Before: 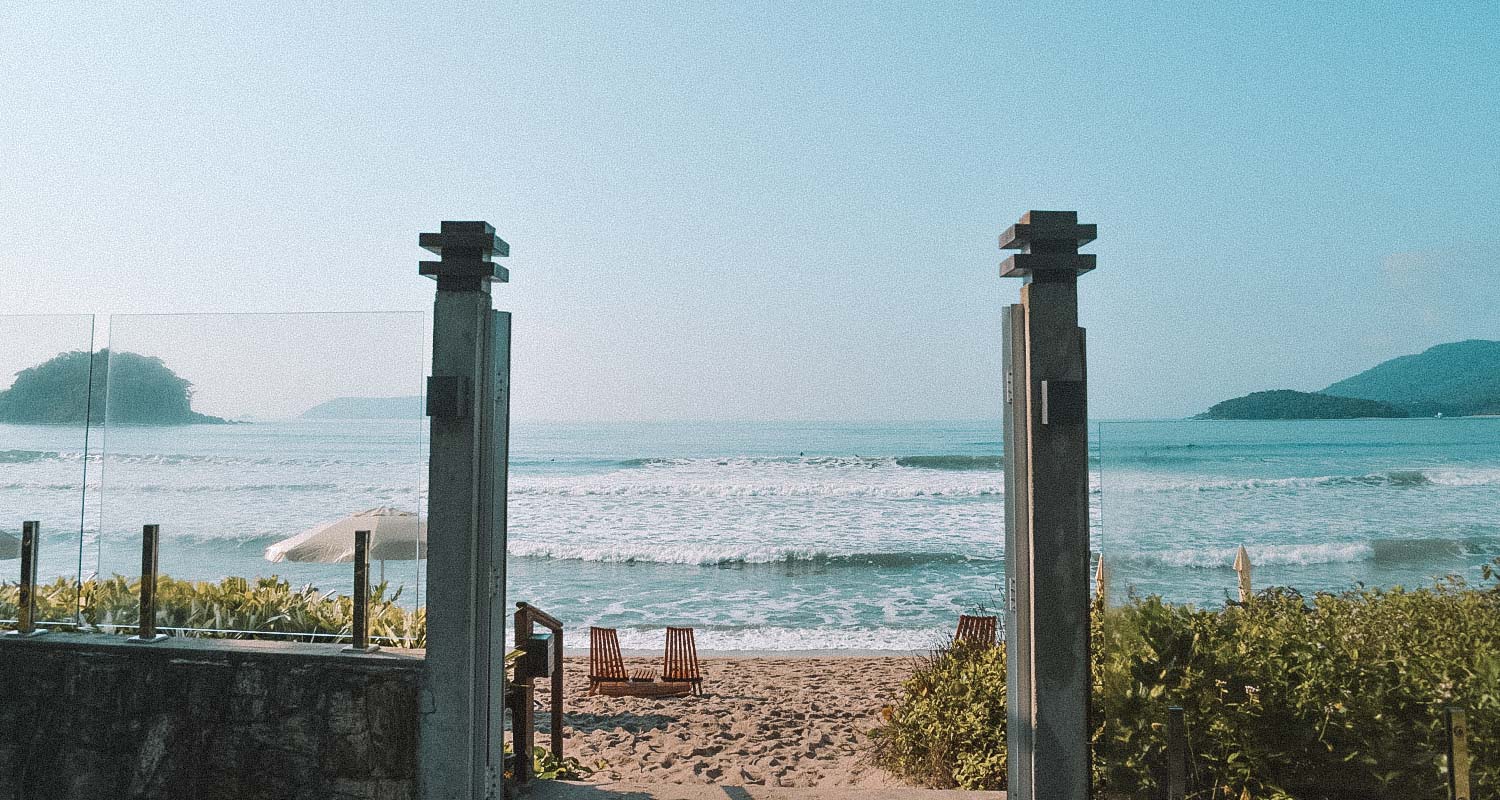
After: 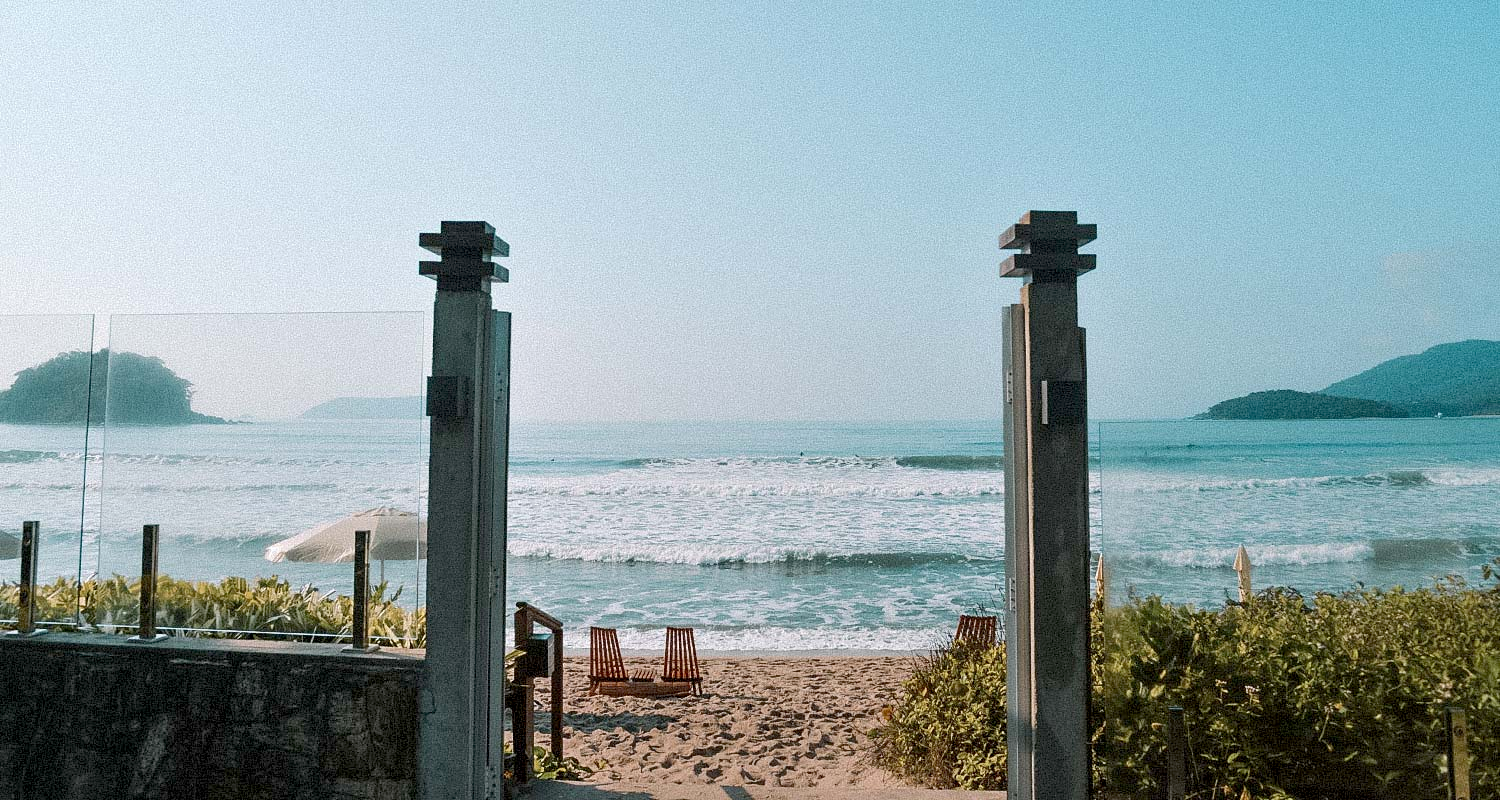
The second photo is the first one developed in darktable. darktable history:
tone equalizer: on, module defaults
exposure: black level correction 0.01, exposure 0.011 EV, compensate highlight preservation false
